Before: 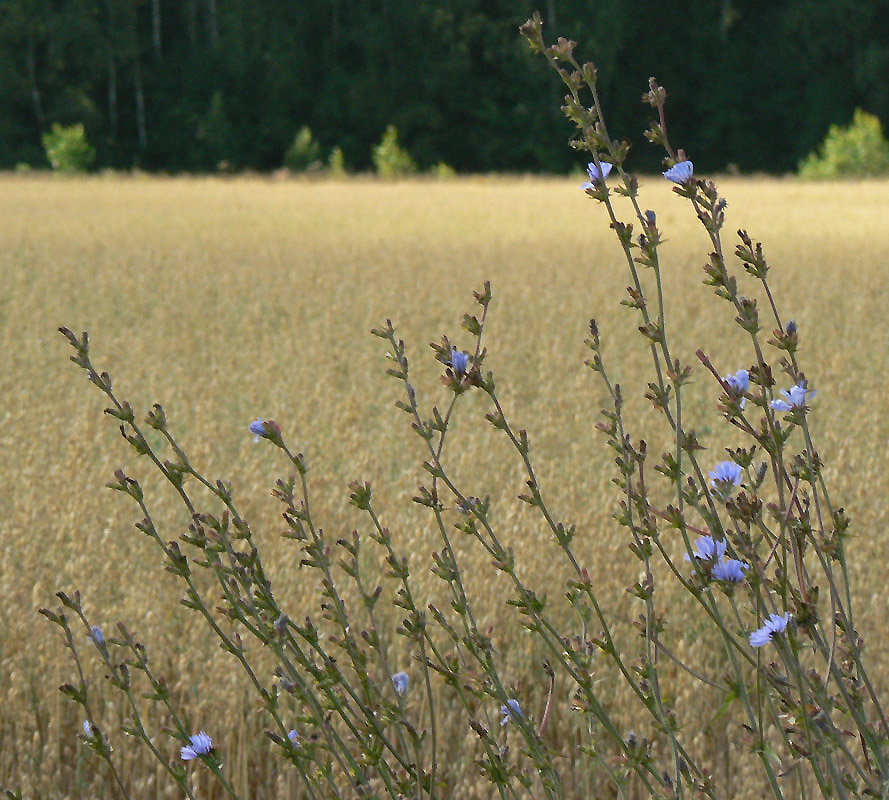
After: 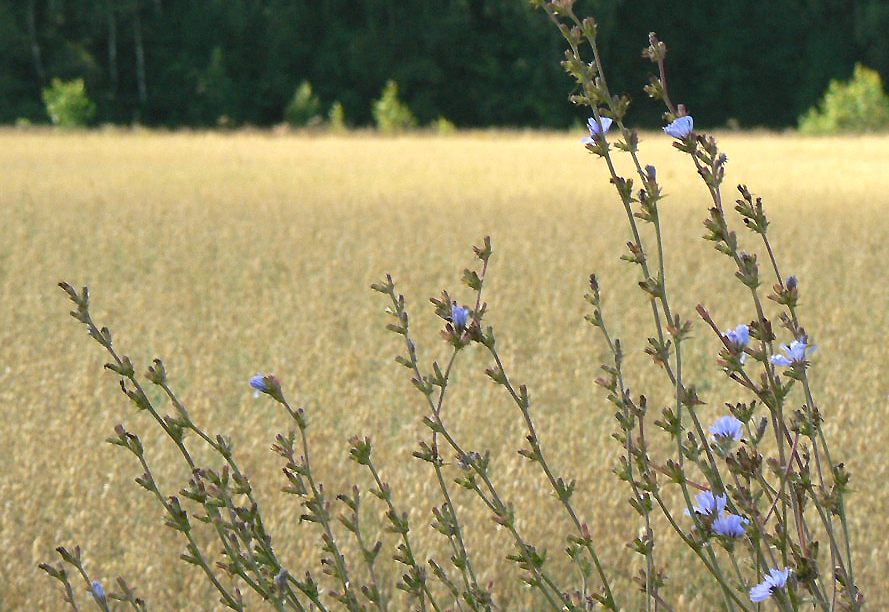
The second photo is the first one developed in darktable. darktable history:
crop: top 5.657%, bottom 17.758%
exposure: black level correction 0, exposure 0.395 EV, compensate highlight preservation false
